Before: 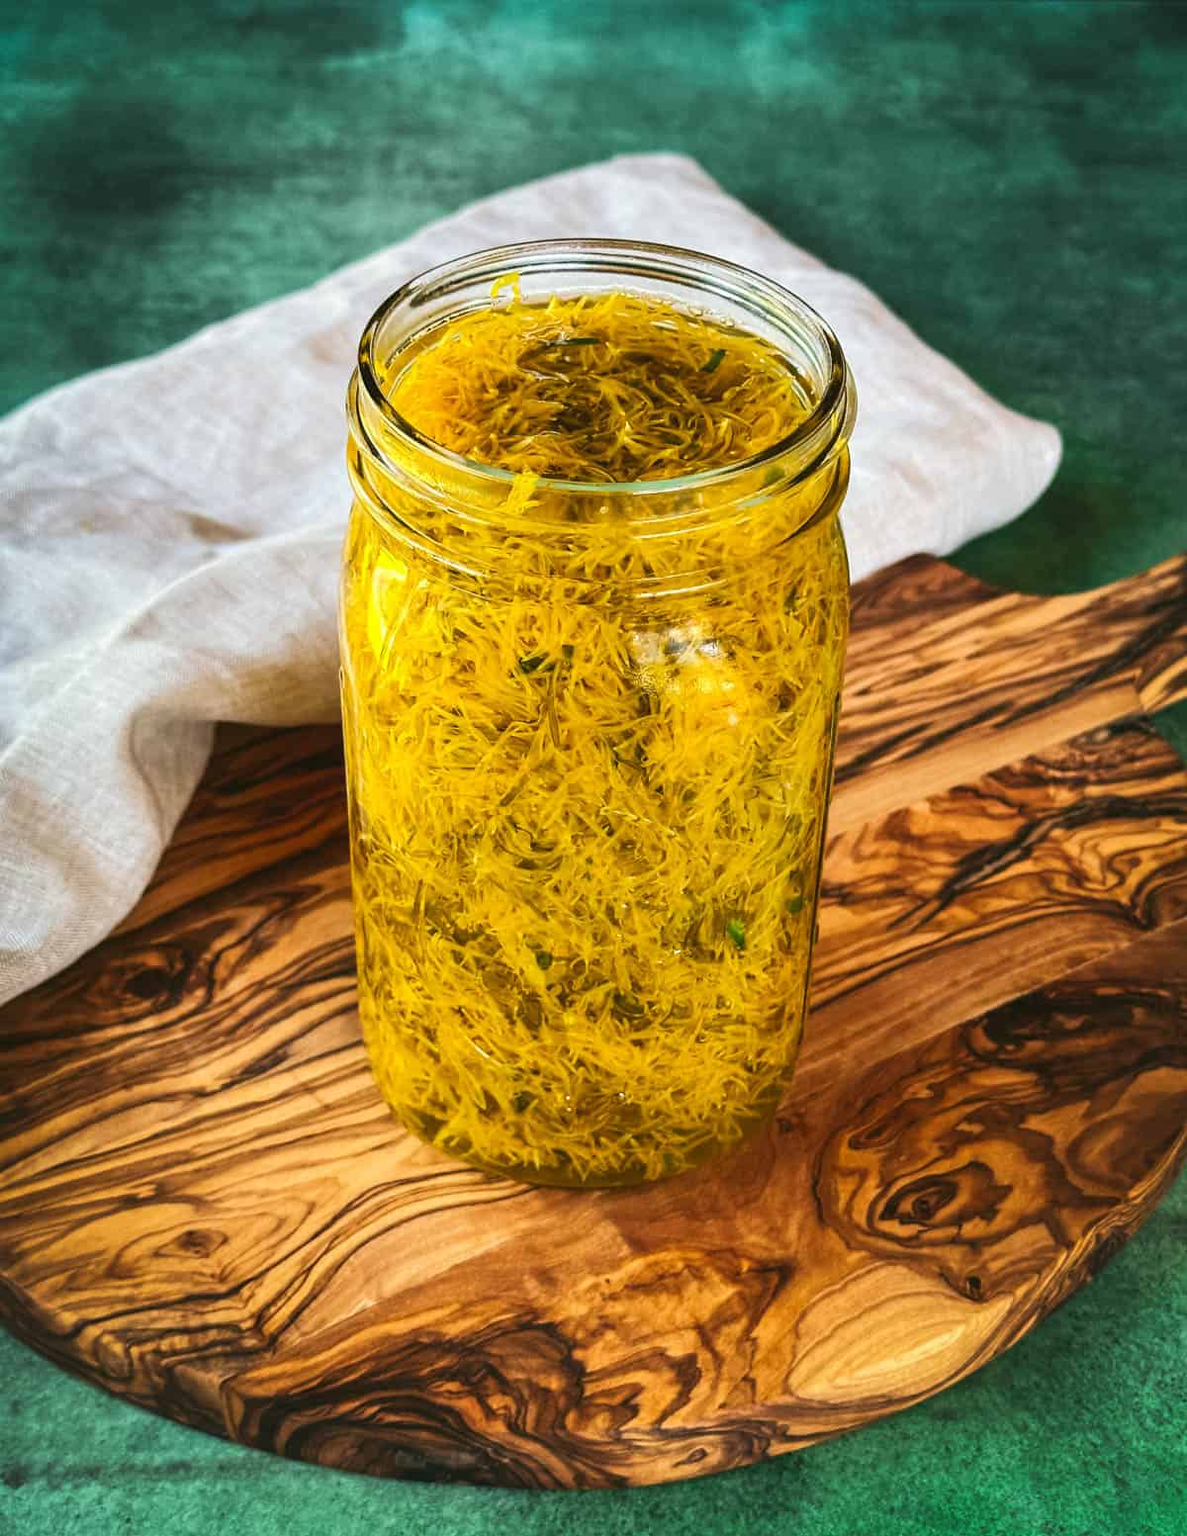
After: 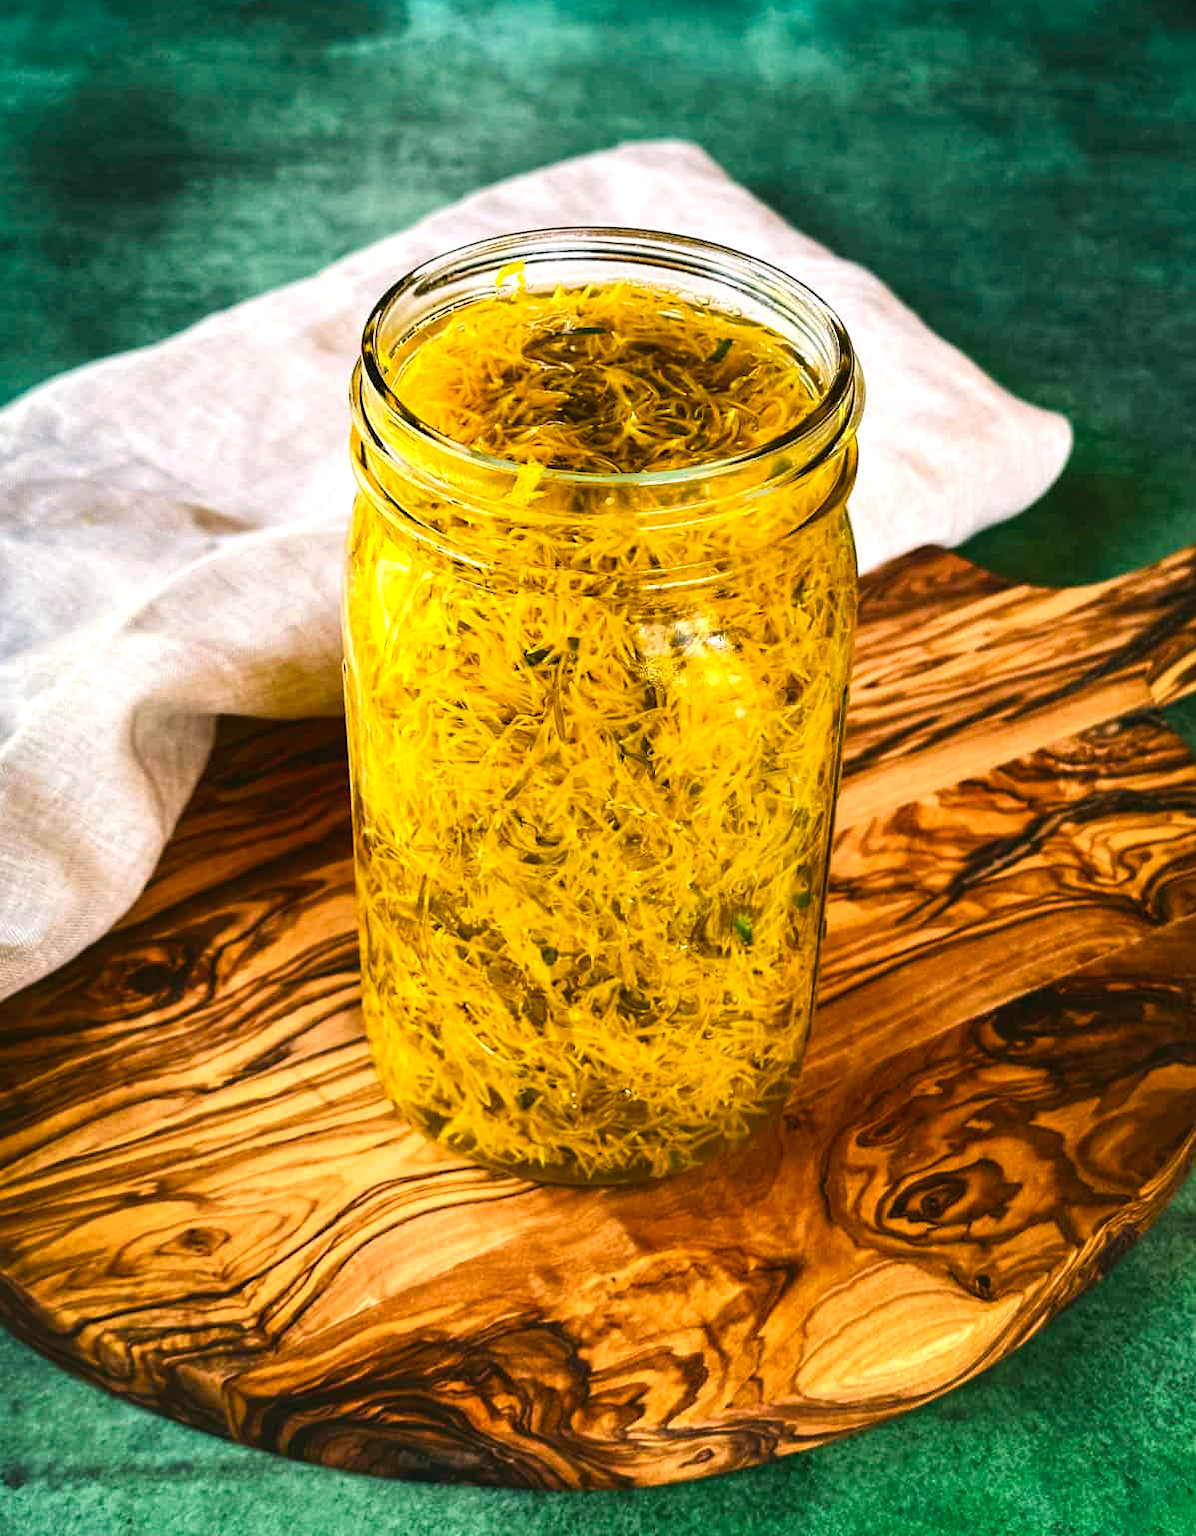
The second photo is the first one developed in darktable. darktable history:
tone equalizer: -8 EV -0.44 EV, -7 EV -0.365 EV, -6 EV -0.355 EV, -5 EV -0.219 EV, -3 EV 0.243 EV, -2 EV 0.354 EV, -1 EV 0.411 EV, +0 EV 0.407 EV, edges refinement/feathering 500, mask exposure compensation -1.25 EV, preserve details no
sharpen: radius 5.279, amount 0.31, threshold 26.591
crop: top 0.936%, right 0.101%
color balance rgb: highlights gain › chroma 2.055%, highlights gain › hue 46.05°, linear chroma grading › global chroma 0.495%, perceptual saturation grading › global saturation 9.032%, perceptual saturation grading › highlights -12.756%, perceptual saturation grading › mid-tones 14.548%, perceptual saturation grading › shadows 23.668%, global vibrance 20%
